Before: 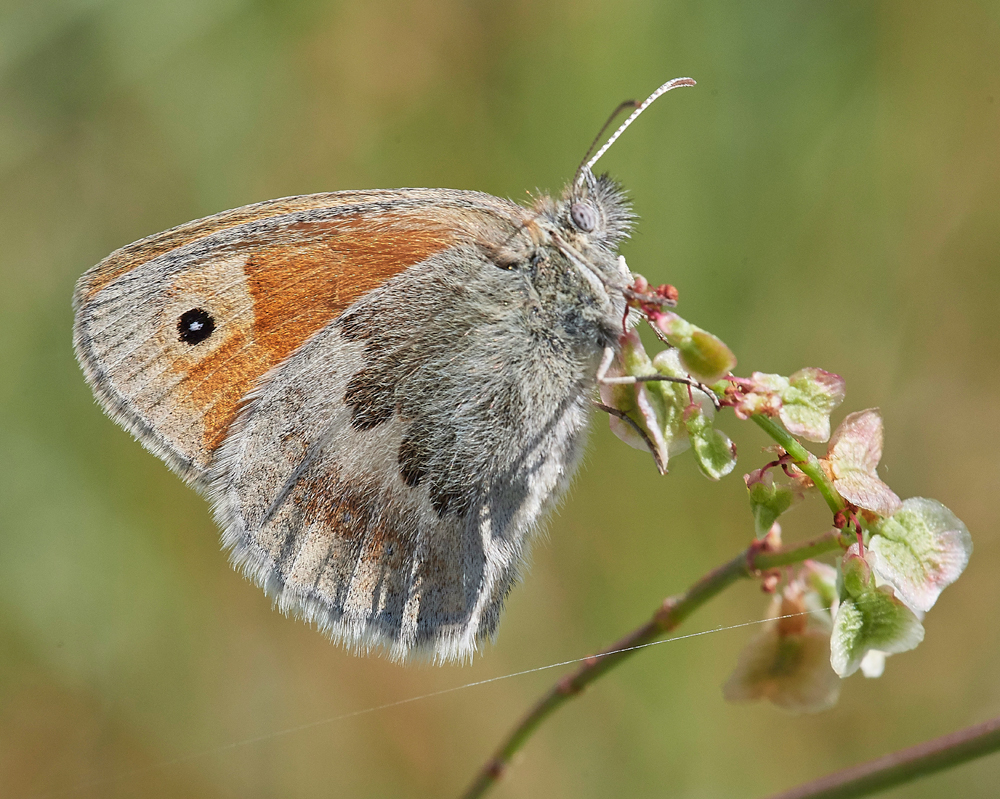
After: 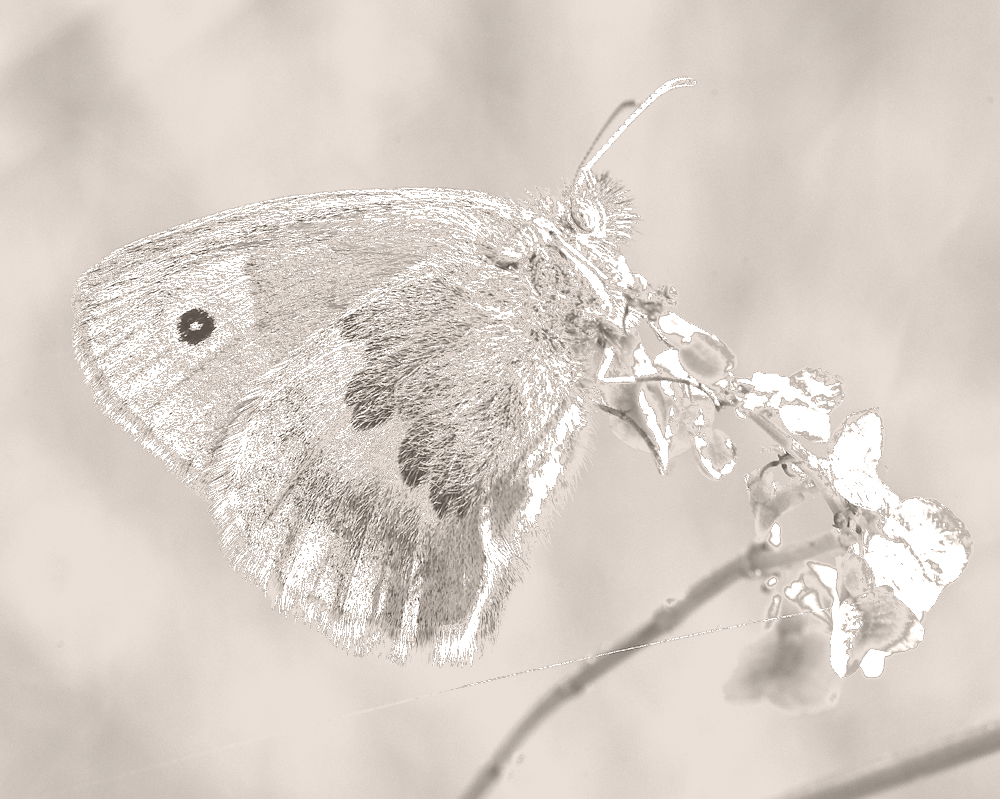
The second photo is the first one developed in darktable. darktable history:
colorize: hue 34.49°, saturation 35.33%, source mix 100%, lightness 55%, version 1
fill light: exposure -0.73 EV, center 0.69, width 2.2
color balance rgb: perceptual saturation grading › global saturation 20%, global vibrance 10%
